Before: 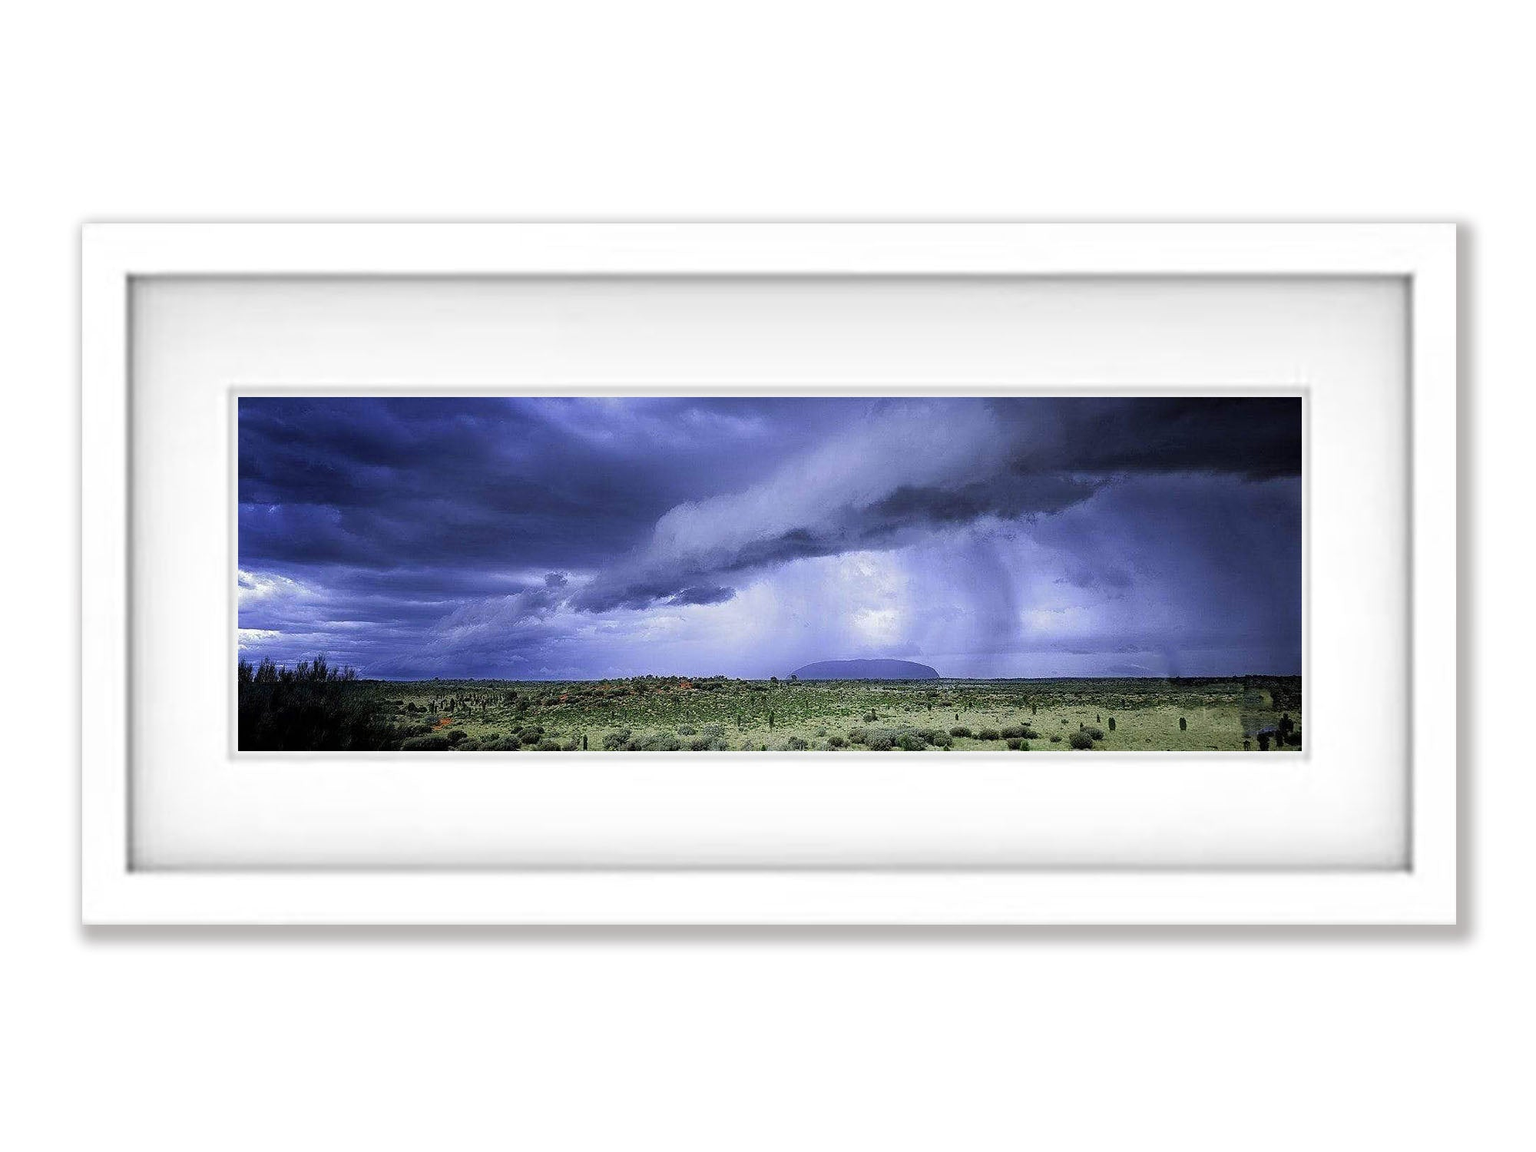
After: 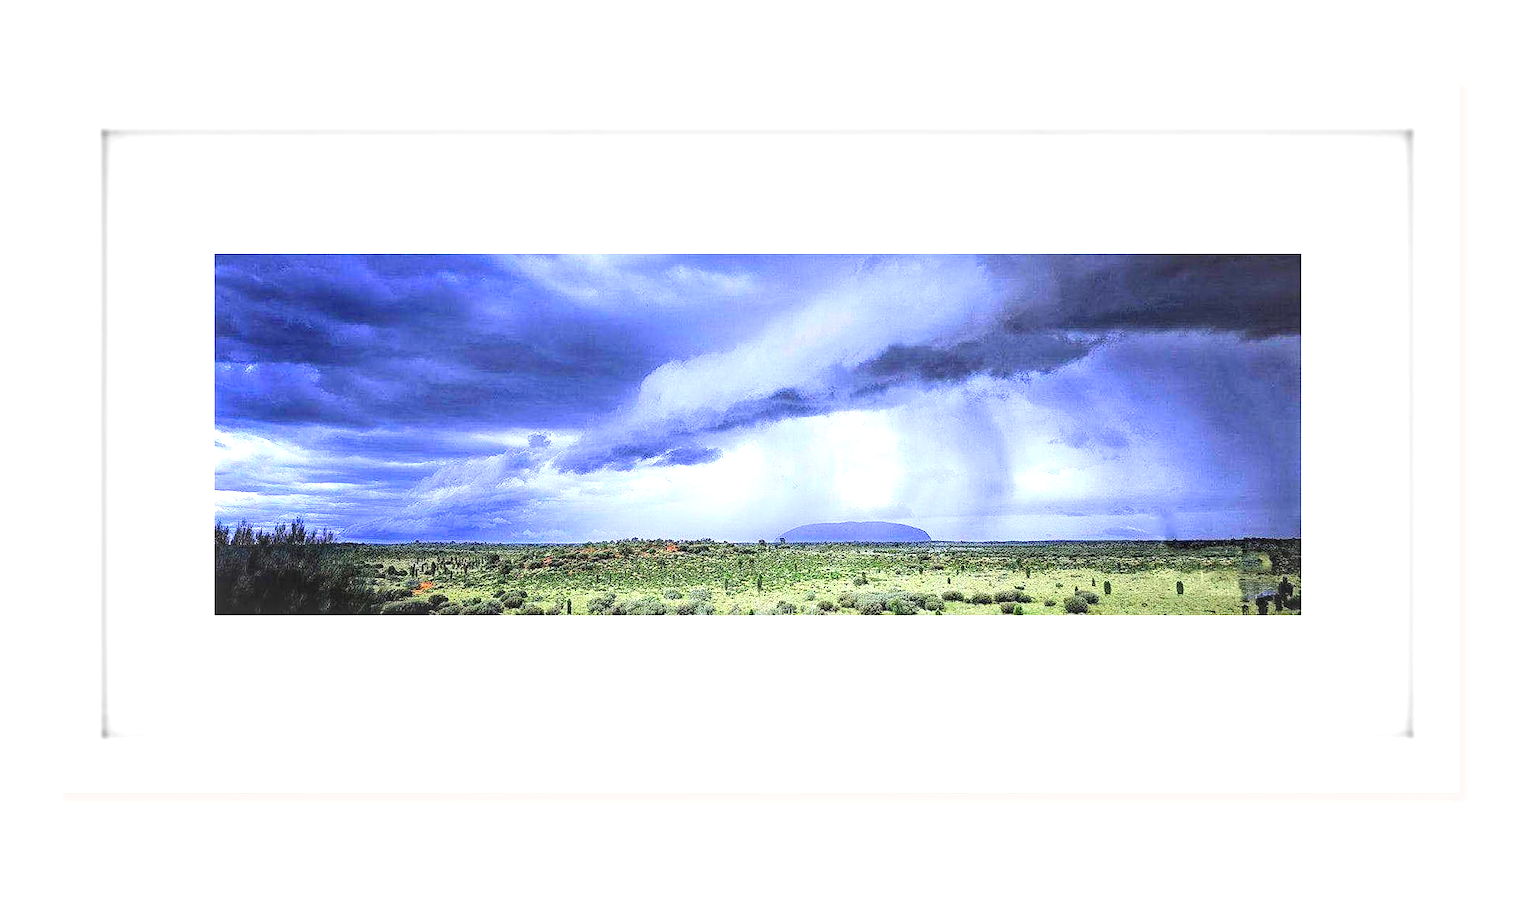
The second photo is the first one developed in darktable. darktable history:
contrast brightness saturation: contrast 0.196, brightness 0.155, saturation 0.226
exposure: exposure 1.064 EV, compensate exposure bias true, compensate highlight preservation false
crop and rotate: left 1.877%, top 12.944%, right 0.247%, bottom 9.069%
local contrast: on, module defaults
color balance rgb: power › hue 329.98°, linear chroma grading › global chroma 8.832%, perceptual saturation grading › global saturation 0.717%
